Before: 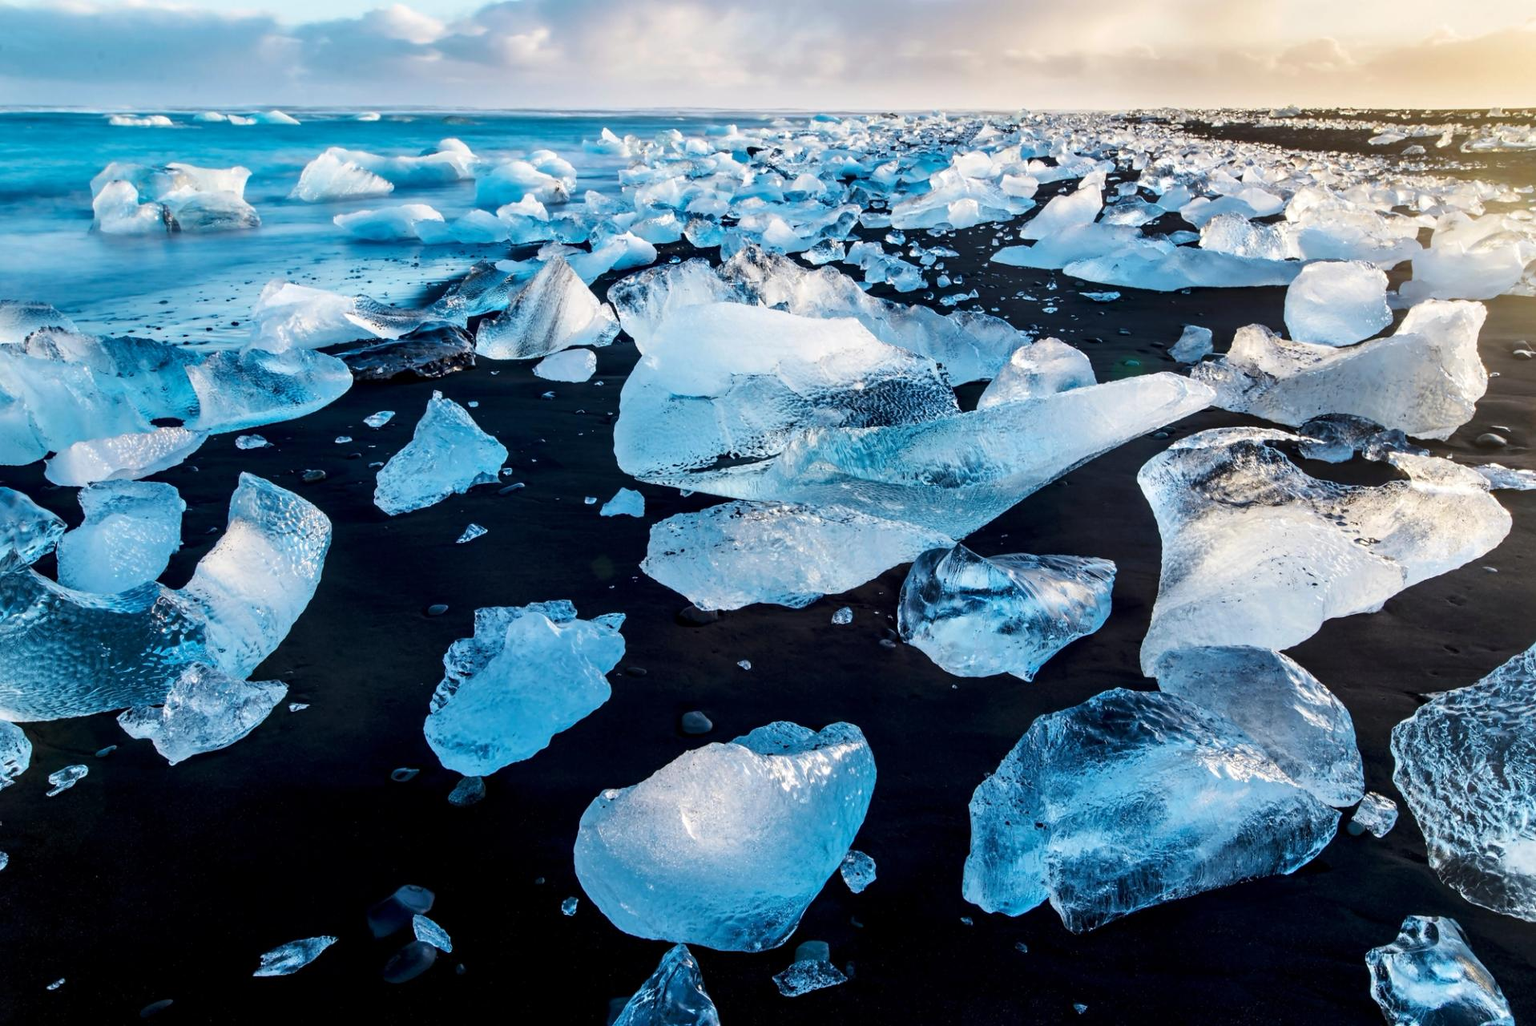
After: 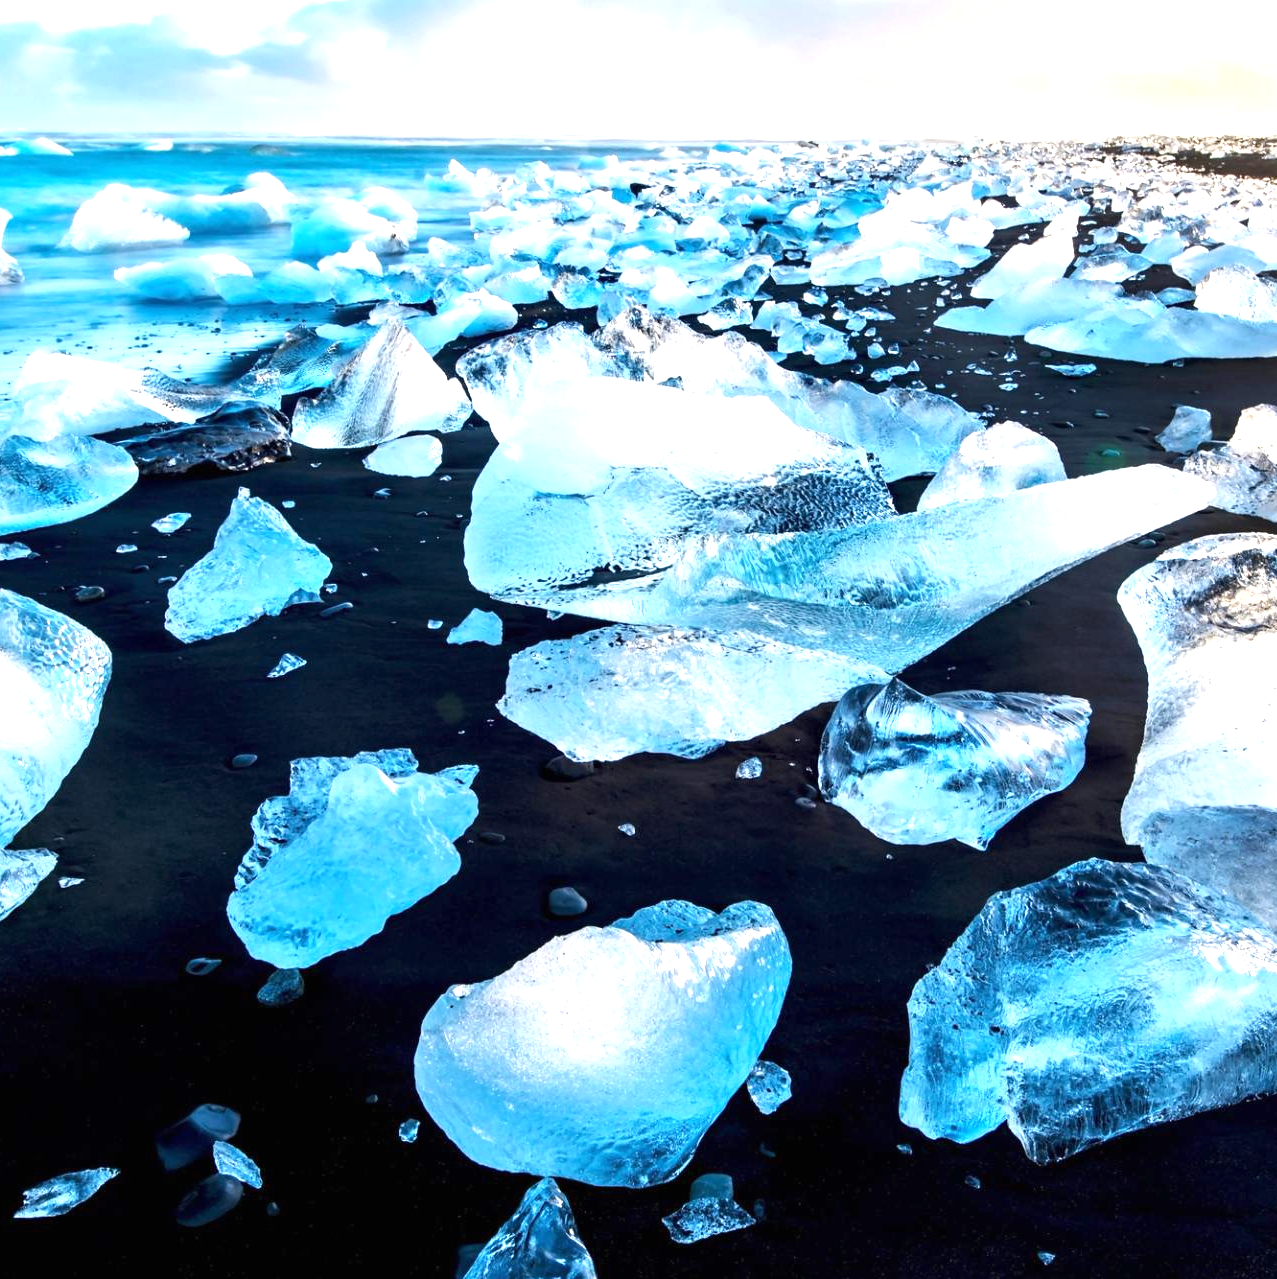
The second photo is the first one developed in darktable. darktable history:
exposure: black level correction 0, exposure 1 EV, compensate highlight preservation false
crop and rotate: left 15.754%, right 17.579%
